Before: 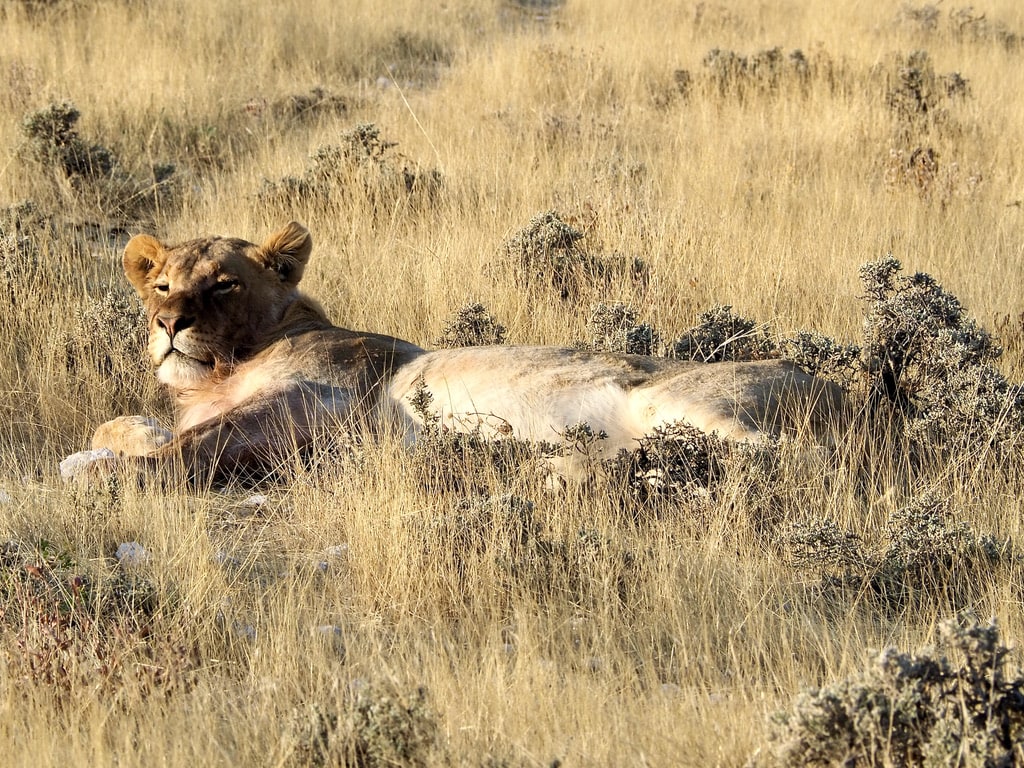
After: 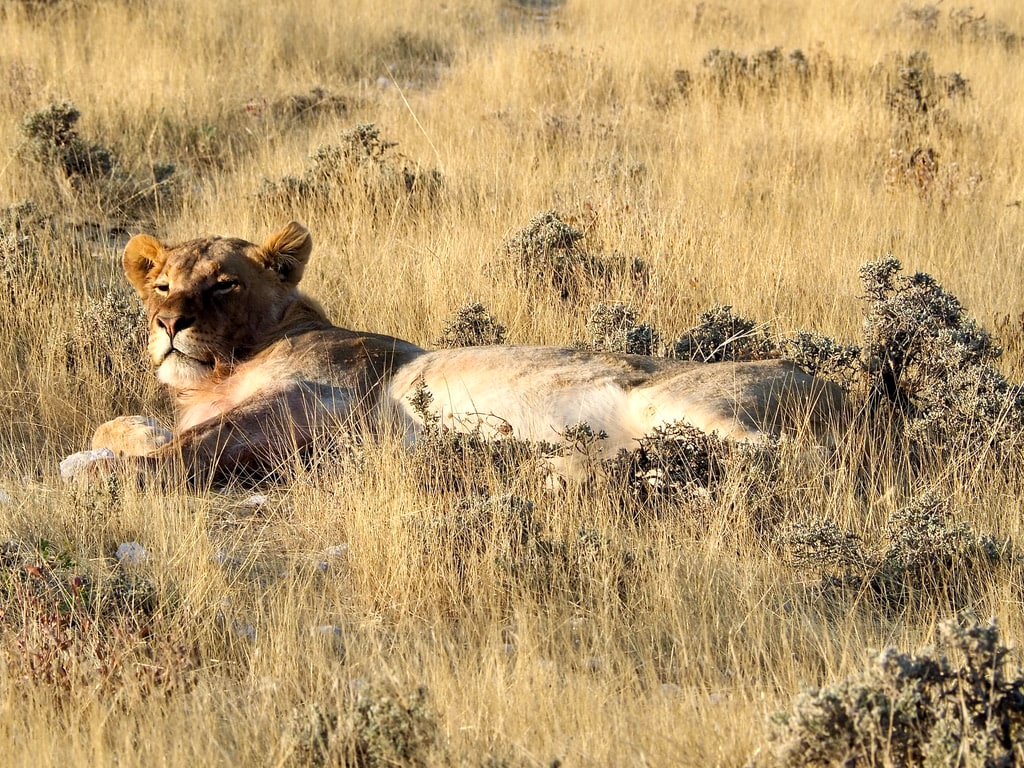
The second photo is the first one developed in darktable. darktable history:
local contrast: mode bilateral grid, contrast 10, coarseness 25, detail 110%, midtone range 0.2
